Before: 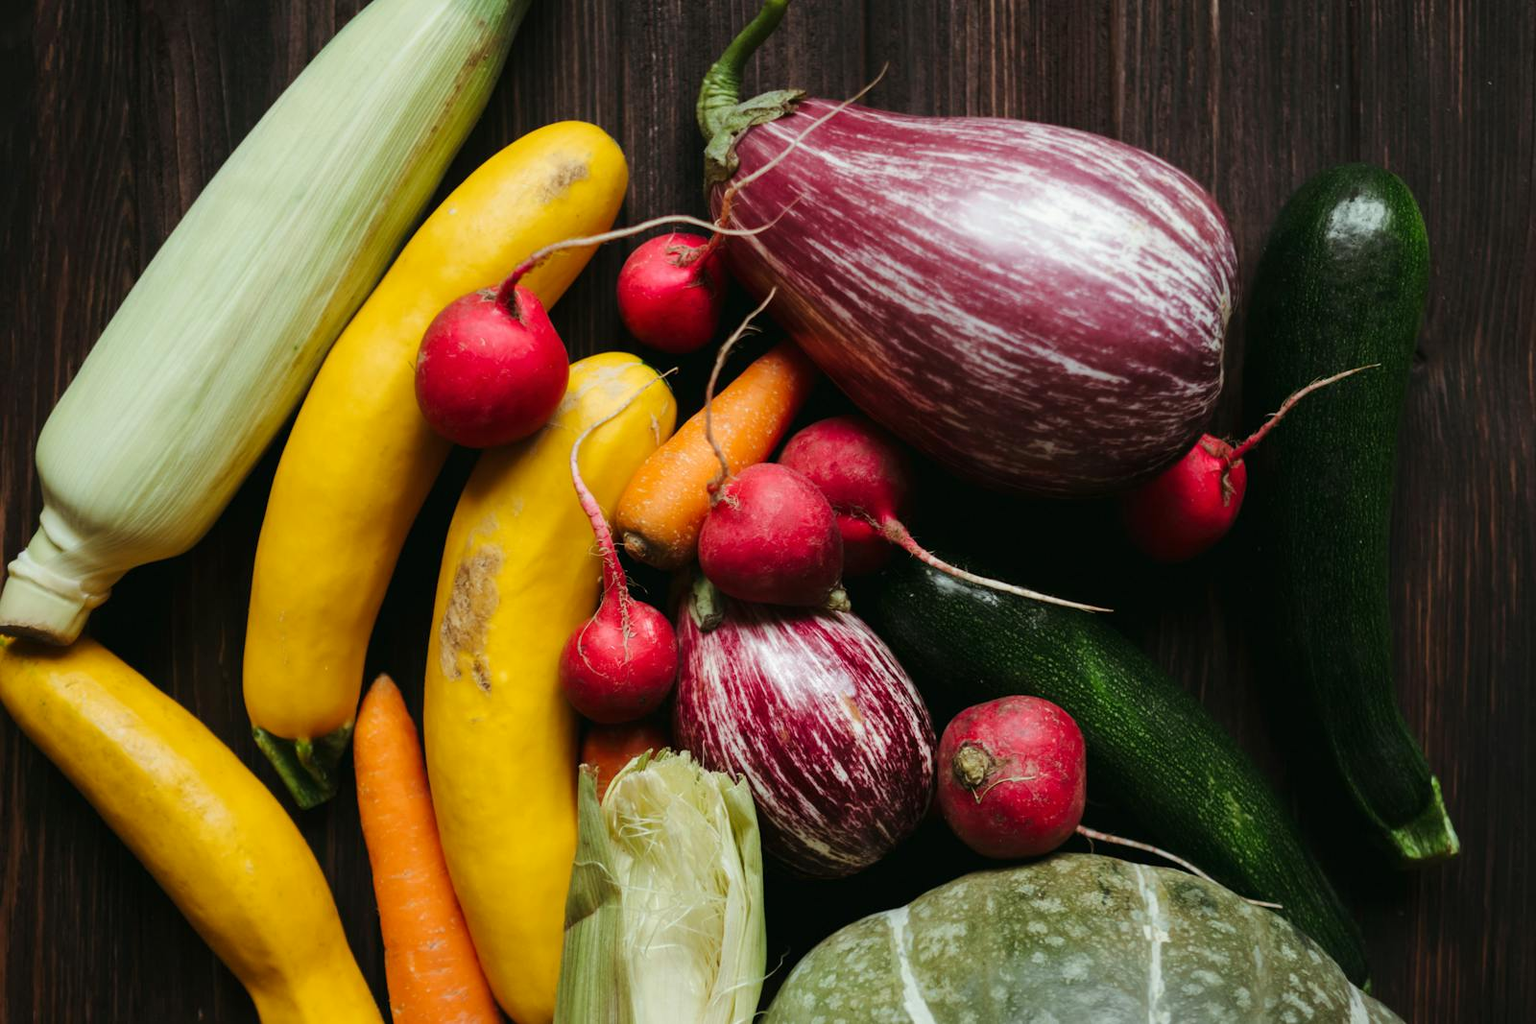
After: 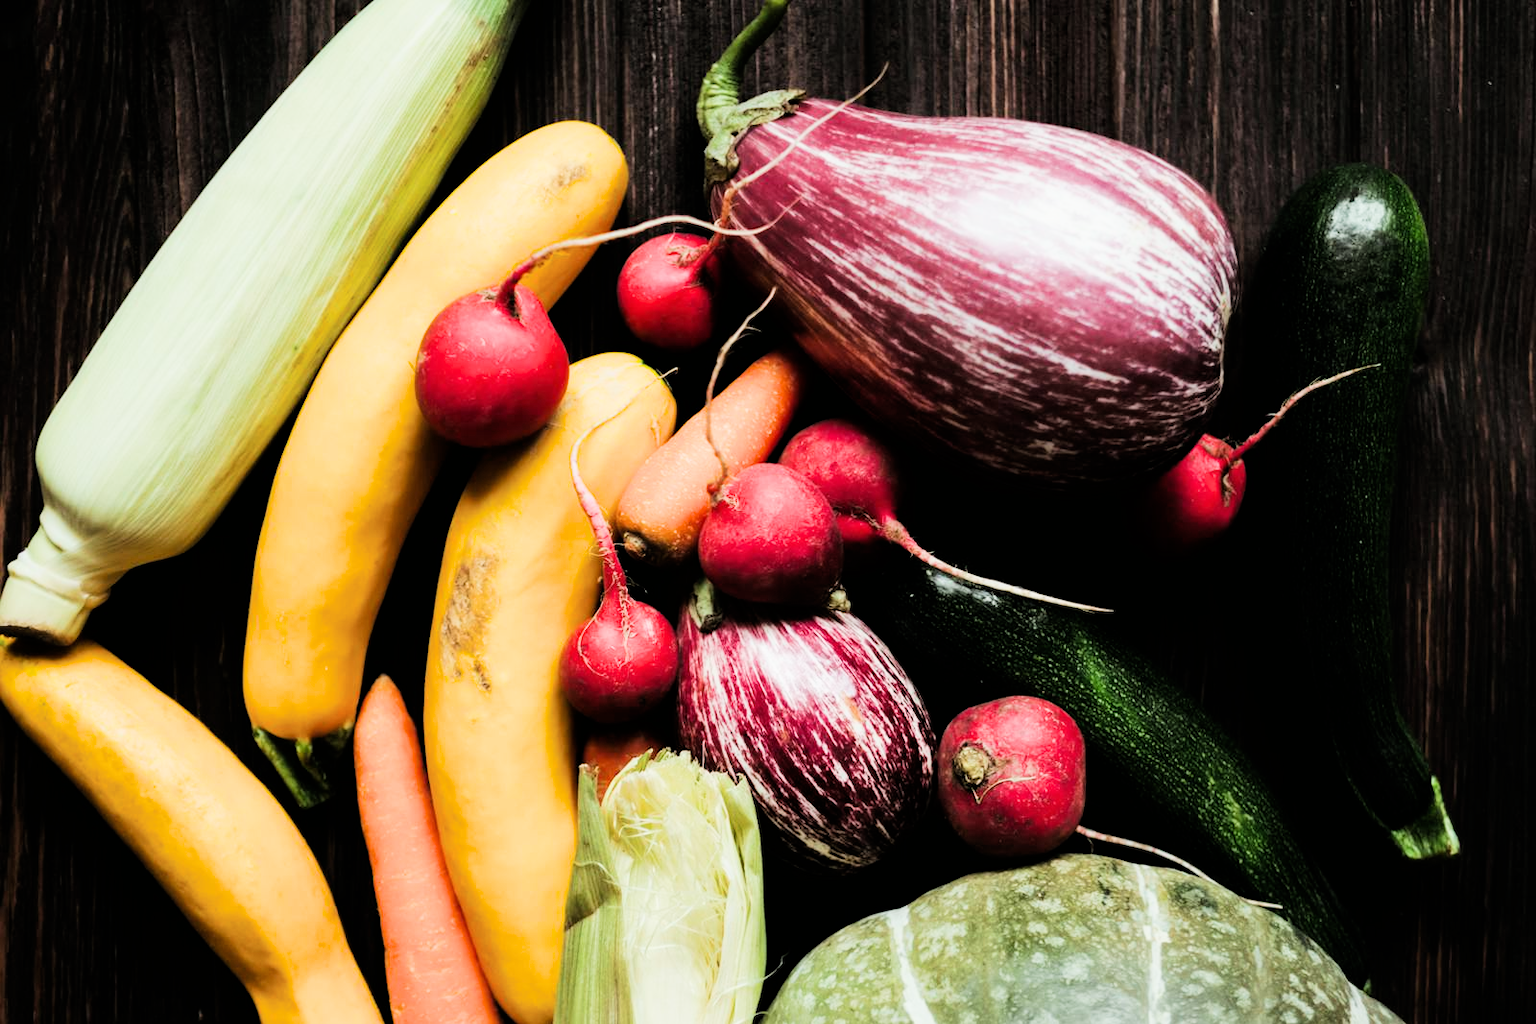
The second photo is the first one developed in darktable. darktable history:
filmic rgb: black relative exposure -5 EV, hardness 2.88, contrast 1.4, highlights saturation mix -30%
exposure: black level correction 0, exposure 0.953 EV, compensate exposure bias true, compensate highlight preservation false
